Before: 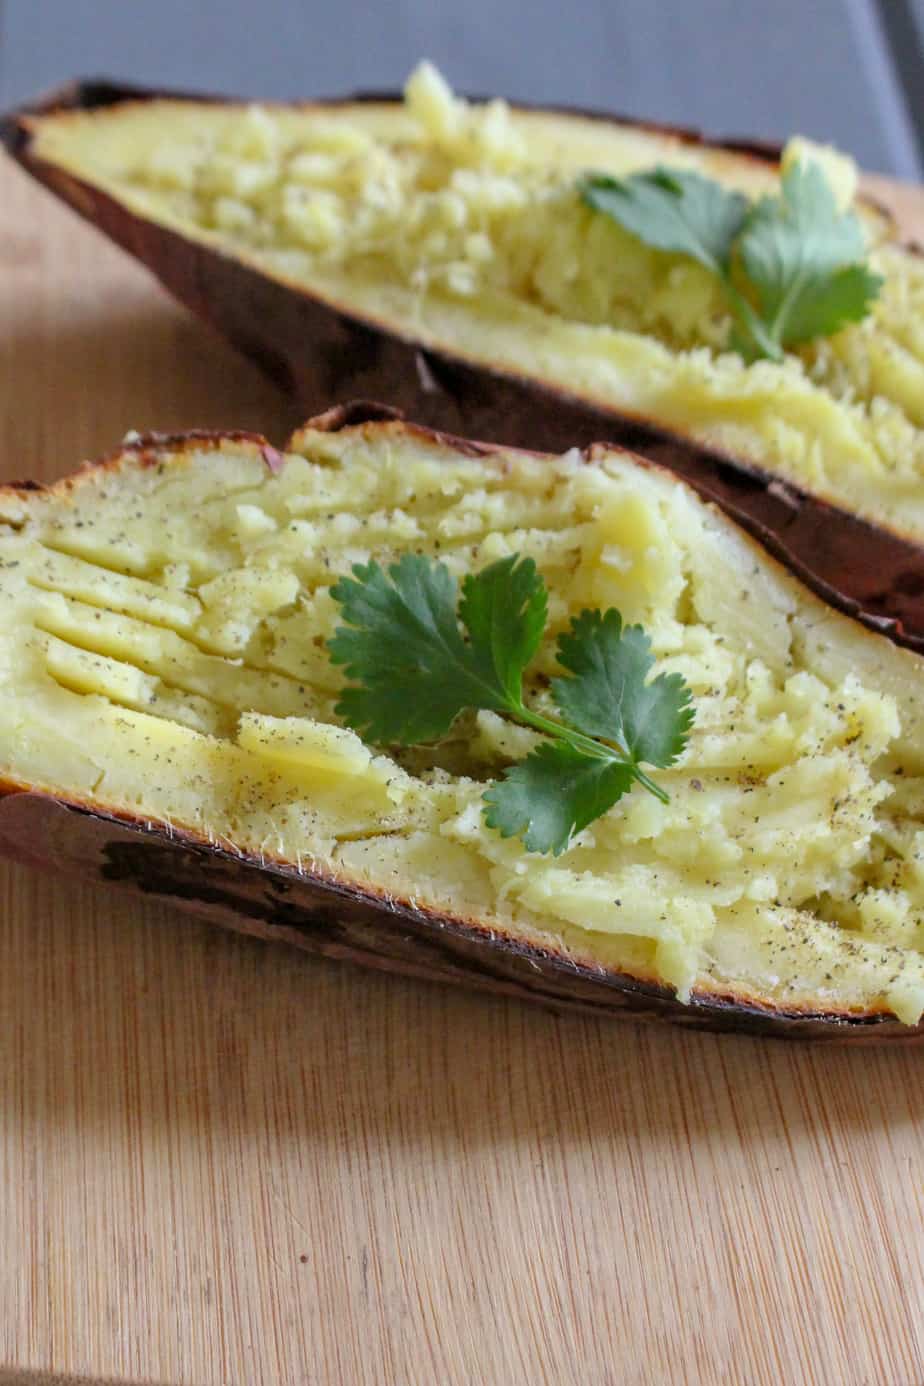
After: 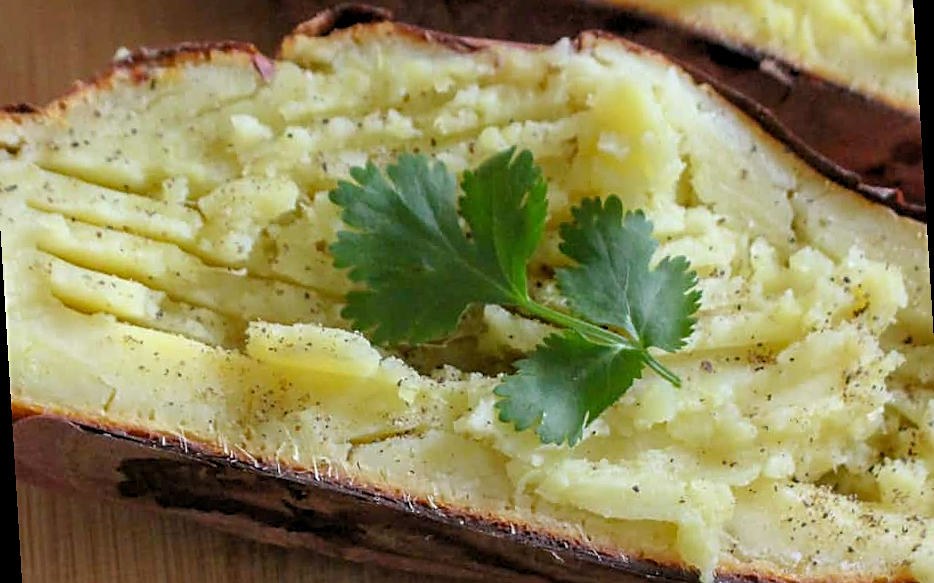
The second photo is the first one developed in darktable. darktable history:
levels: levels [0.018, 0.493, 1]
sharpen: on, module defaults
tone equalizer: -7 EV 0.13 EV, smoothing diameter 25%, edges refinement/feathering 10, preserve details guided filter
crop and rotate: top 26.056%, bottom 25.543%
rotate and perspective: rotation -3.52°, crop left 0.036, crop right 0.964, crop top 0.081, crop bottom 0.919
